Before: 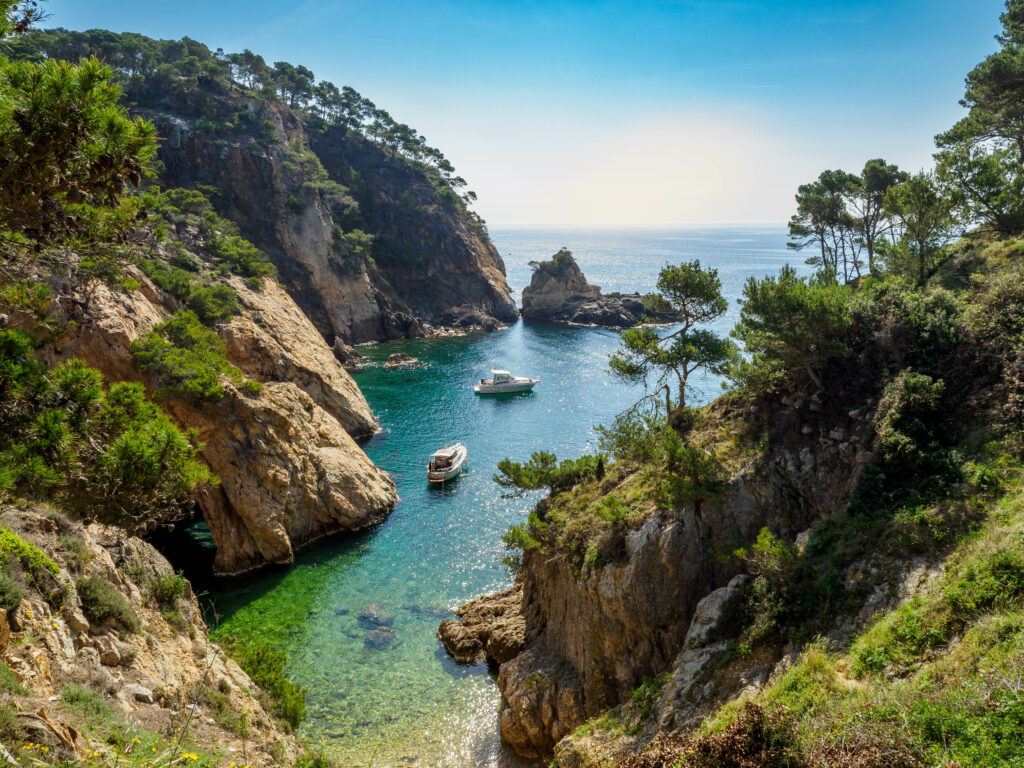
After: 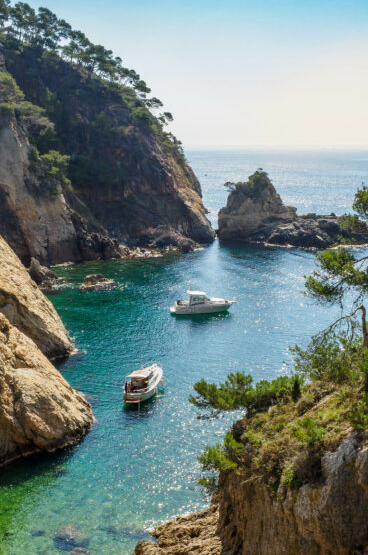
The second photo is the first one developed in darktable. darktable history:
crop and rotate: left 29.757%, top 10.343%, right 34.268%, bottom 17.297%
